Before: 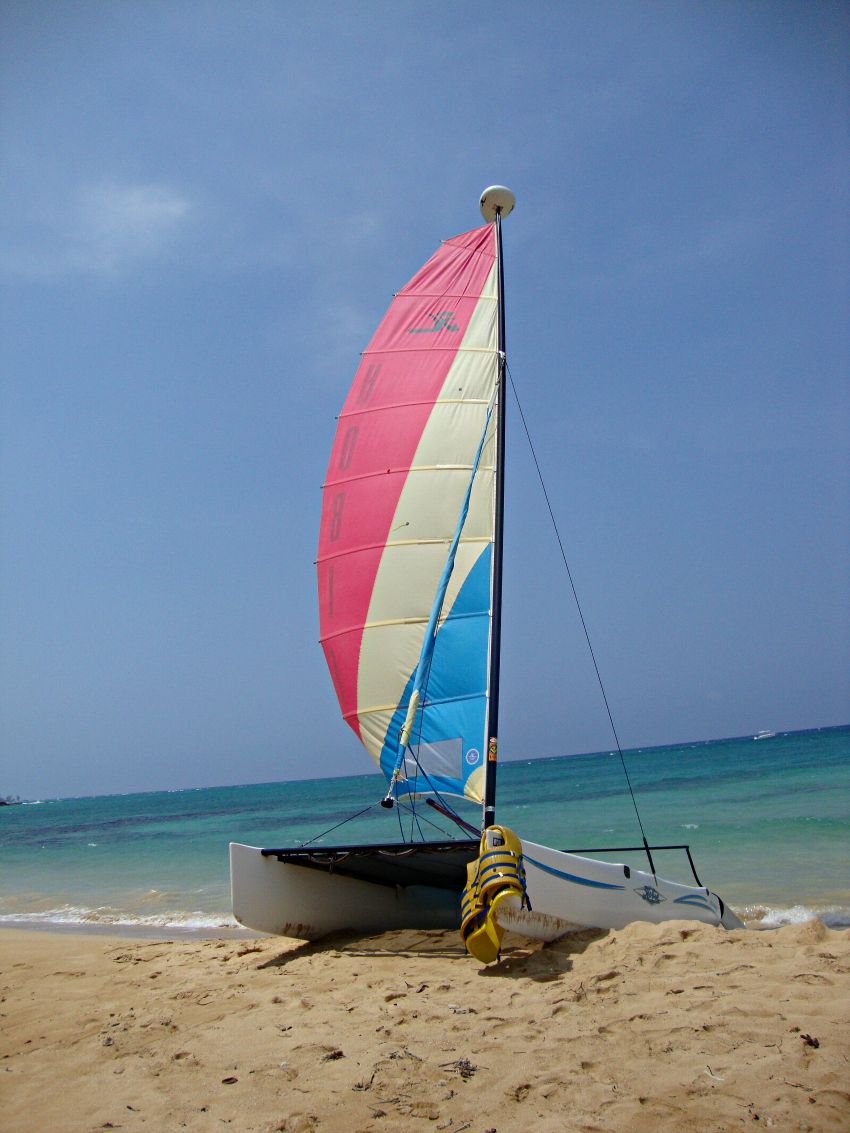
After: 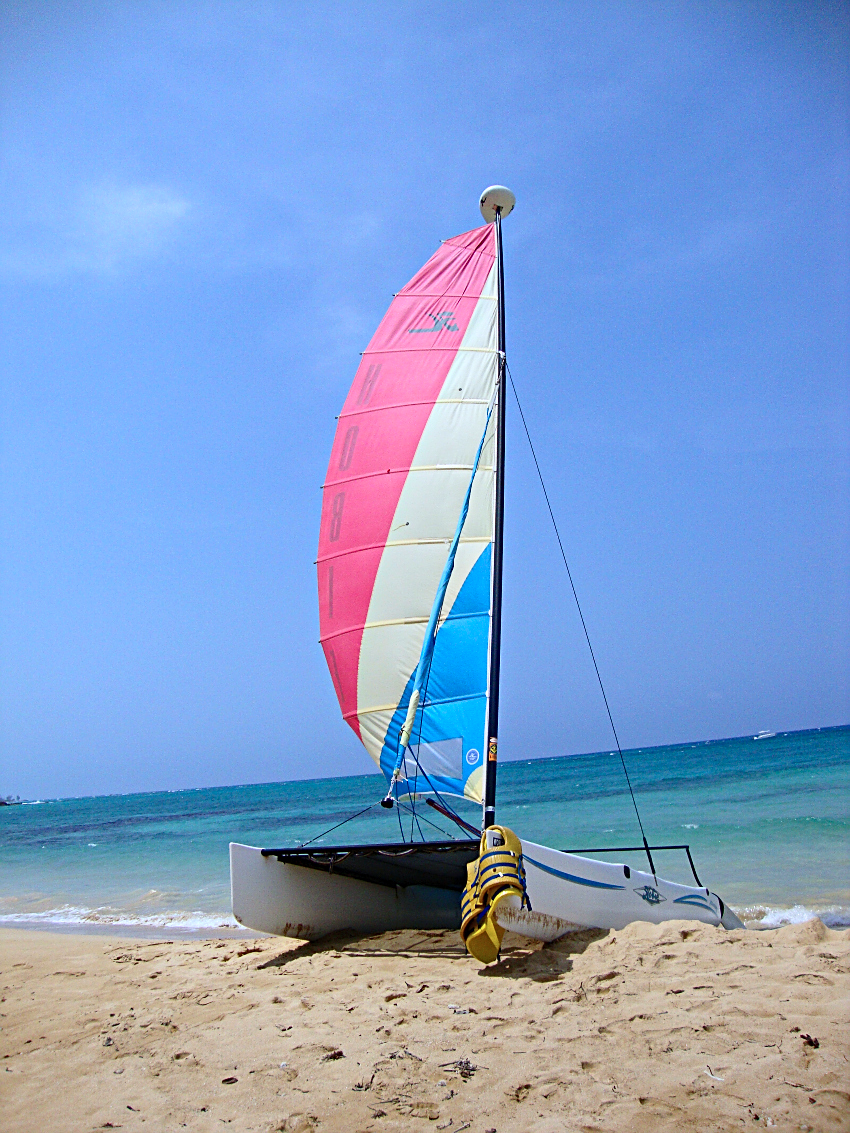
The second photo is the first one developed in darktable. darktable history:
sharpen: on, module defaults
color calibration: illuminant as shot in camera, x 0.37, y 0.382, temperature 4313.32 K
contrast brightness saturation: contrast 0.2, brightness 0.15, saturation 0.14
